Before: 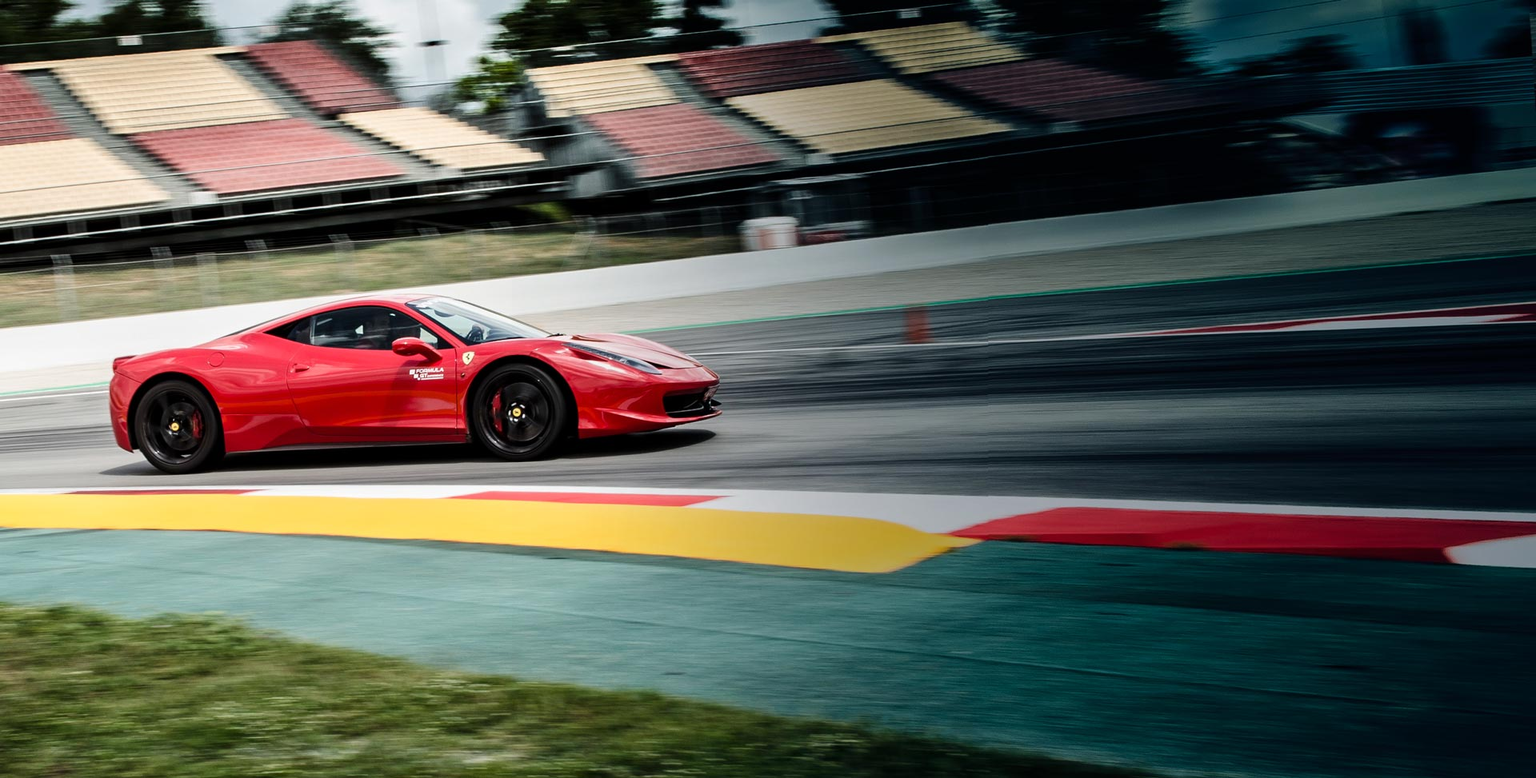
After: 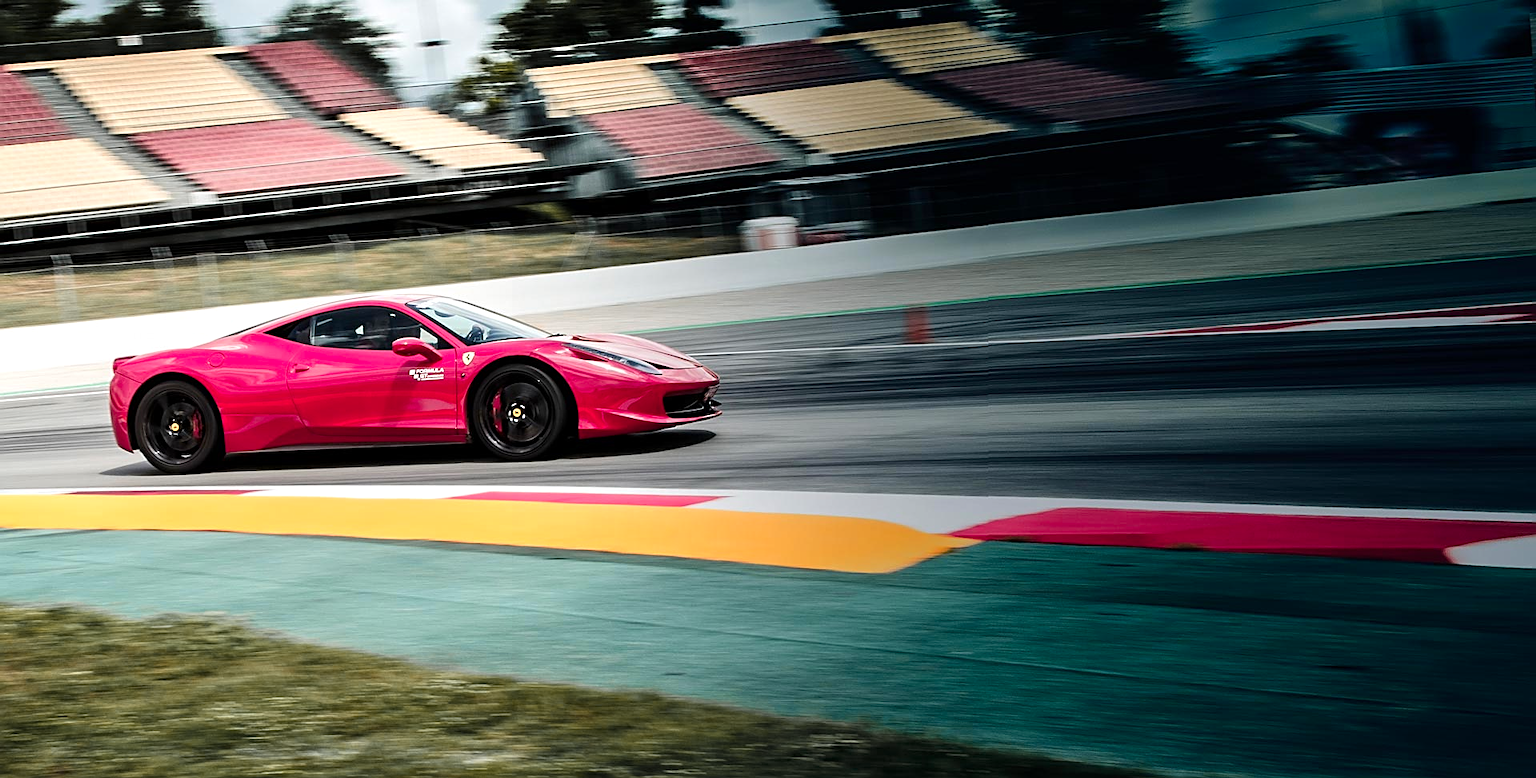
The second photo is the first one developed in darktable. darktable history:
exposure: exposure 0.2 EV, compensate highlight preservation false
color zones: curves: ch1 [(0.263, 0.53) (0.376, 0.287) (0.487, 0.512) (0.748, 0.547) (1, 0.513)]; ch2 [(0.262, 0.45) (0.751, 0.477)], mix 31.98%
sharpen: on, module defaults
tone equalizer: -8 EV 0.06 EV, smoothing diameter 25%, edges refinement/feathering 10, preserve details guided filter
